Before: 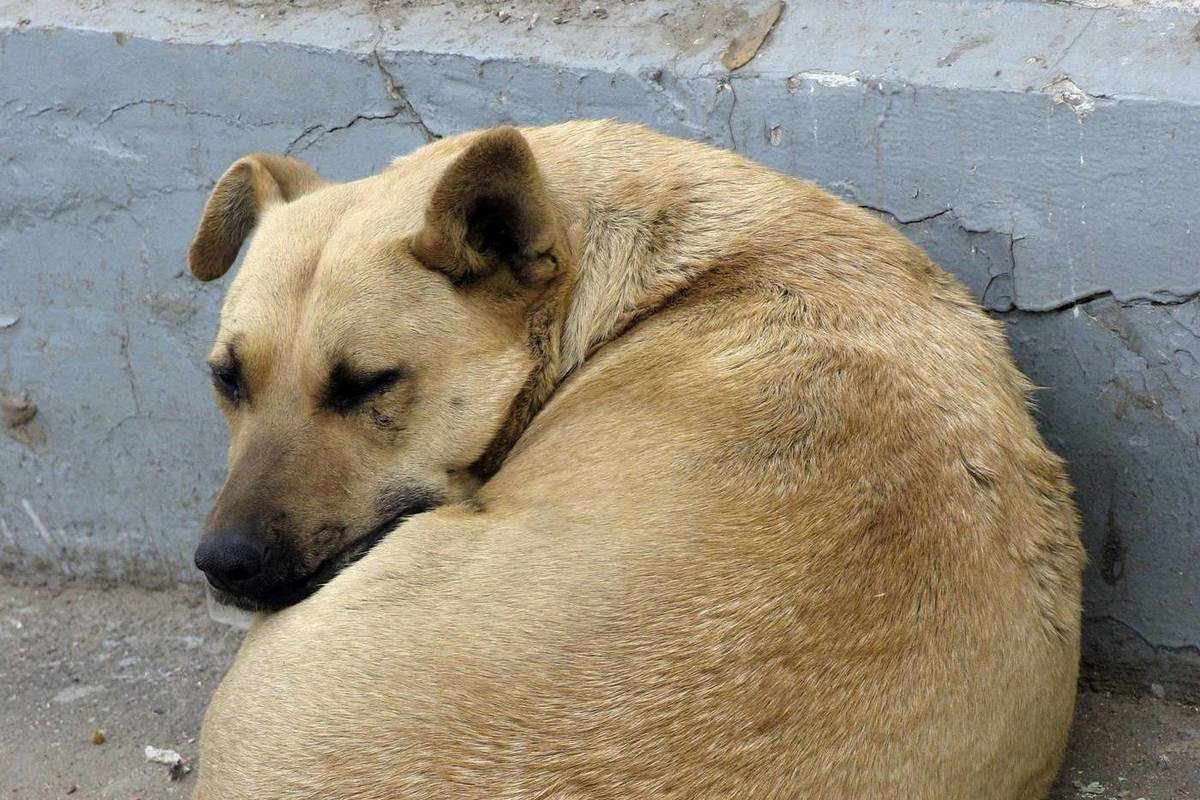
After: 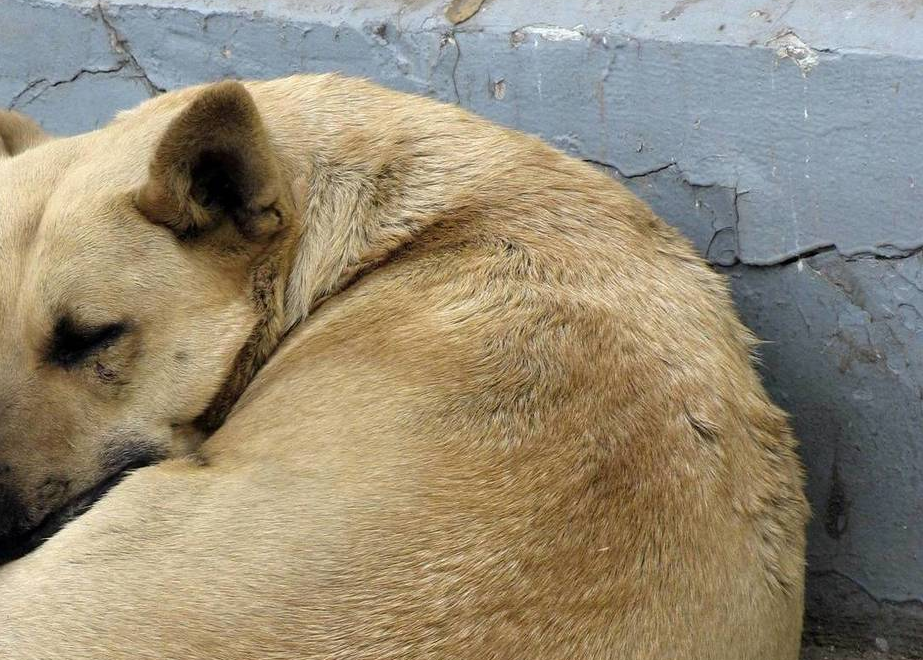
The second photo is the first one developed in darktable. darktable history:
crop: left 23.069%, top 5.827%, bottom 11.596%
